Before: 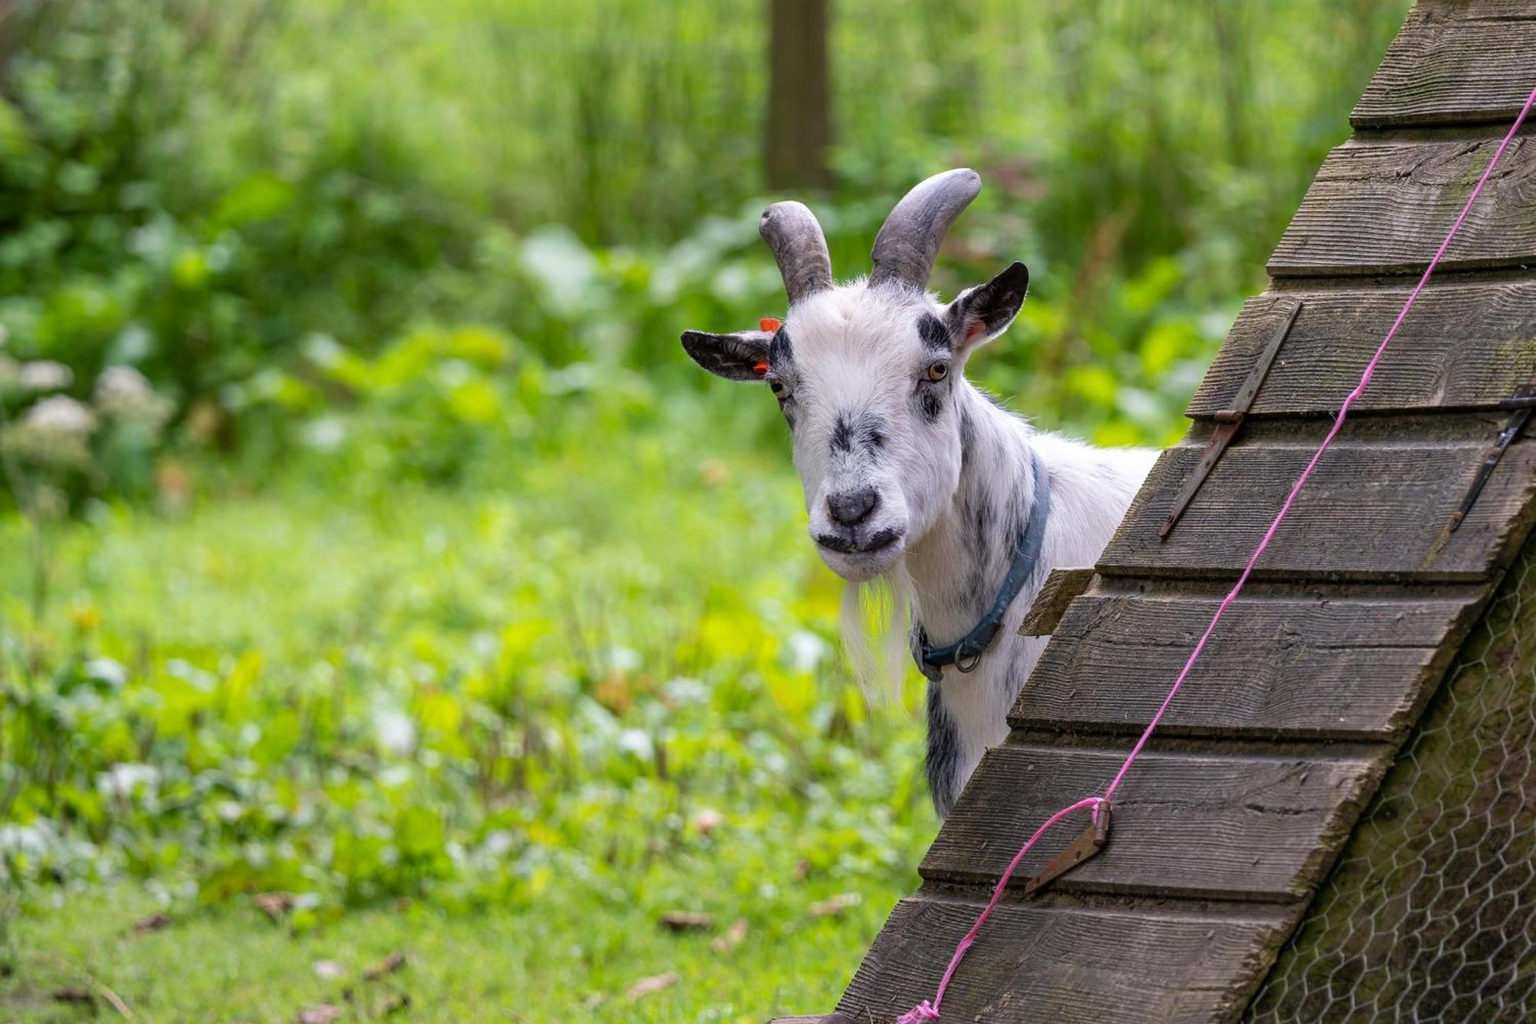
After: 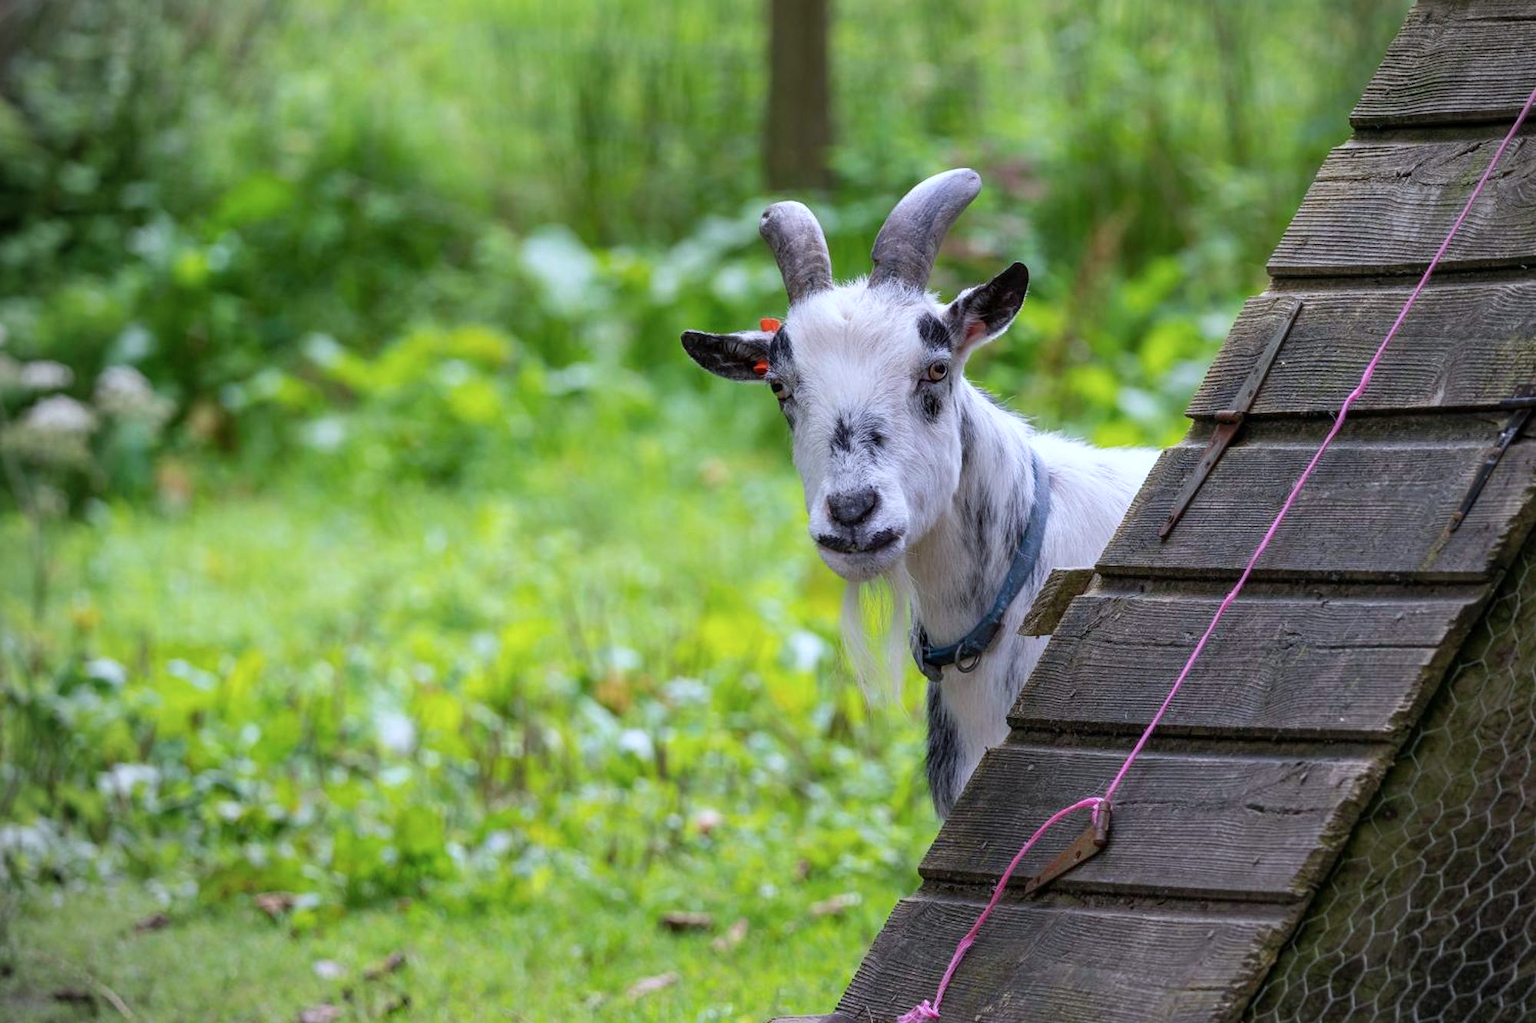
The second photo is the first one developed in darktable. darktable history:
color calibration: x 0.367, y 0.376, temperature 4372.25 K
vignetting: unbound false
